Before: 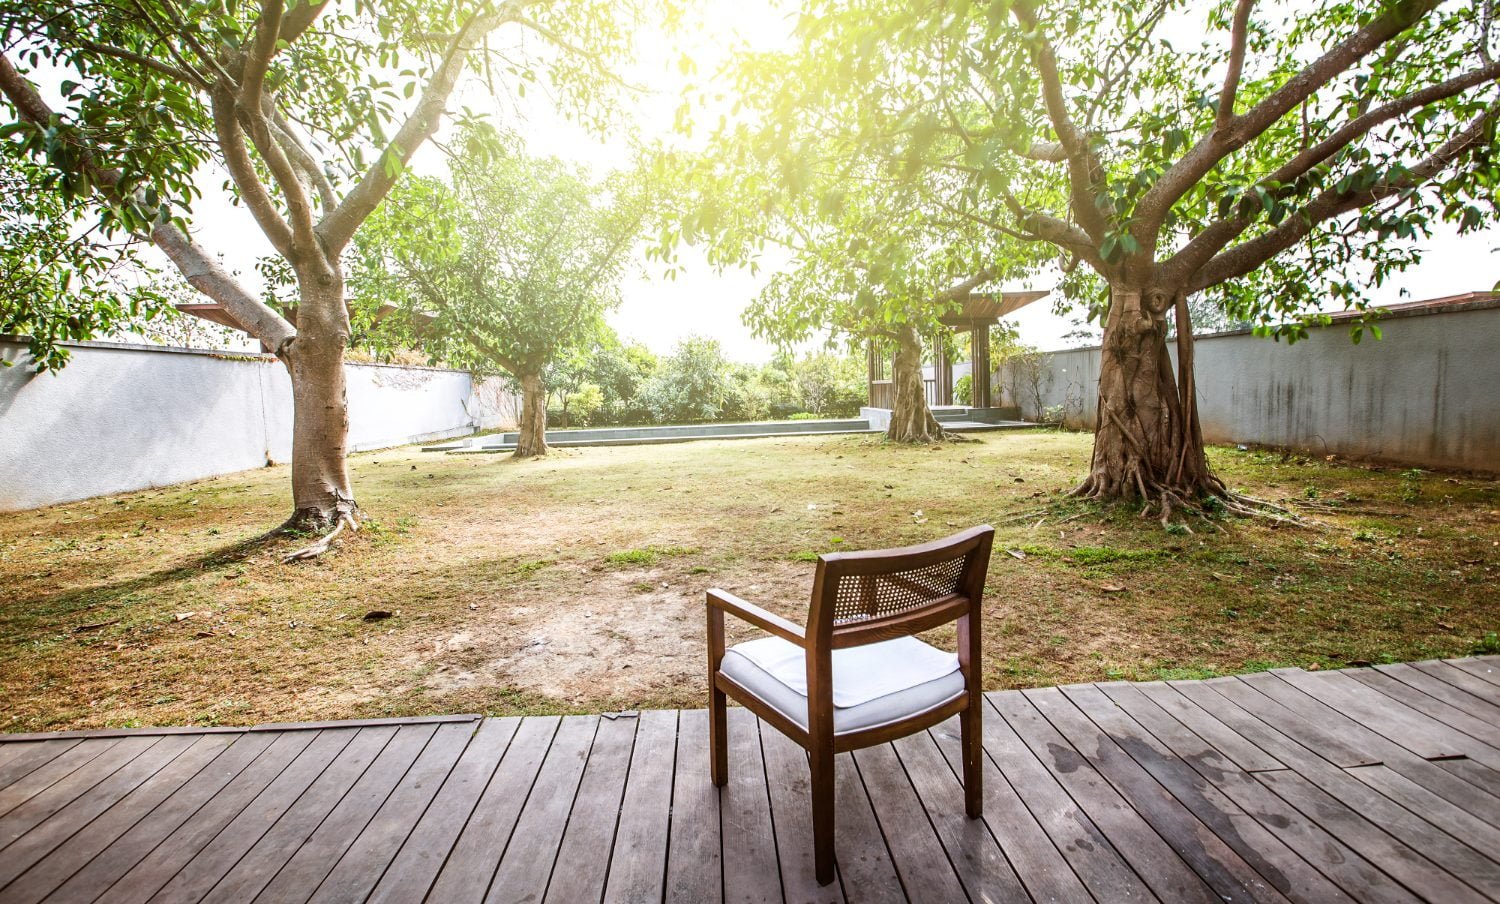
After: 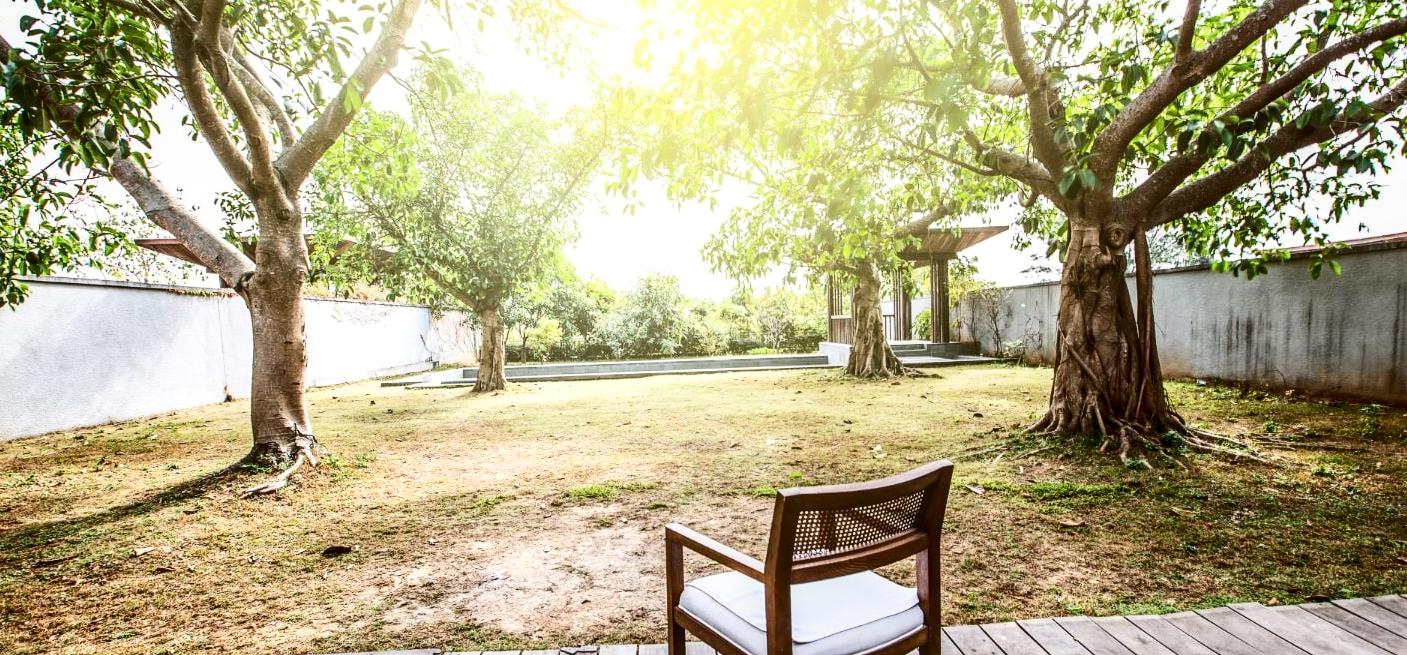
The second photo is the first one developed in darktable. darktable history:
contrast brightness saturation: contrast 0.28
crop: left 2.737%, top 7.287%, right 3.421%, bottom 20.179%
local contrast: on, module defaults
